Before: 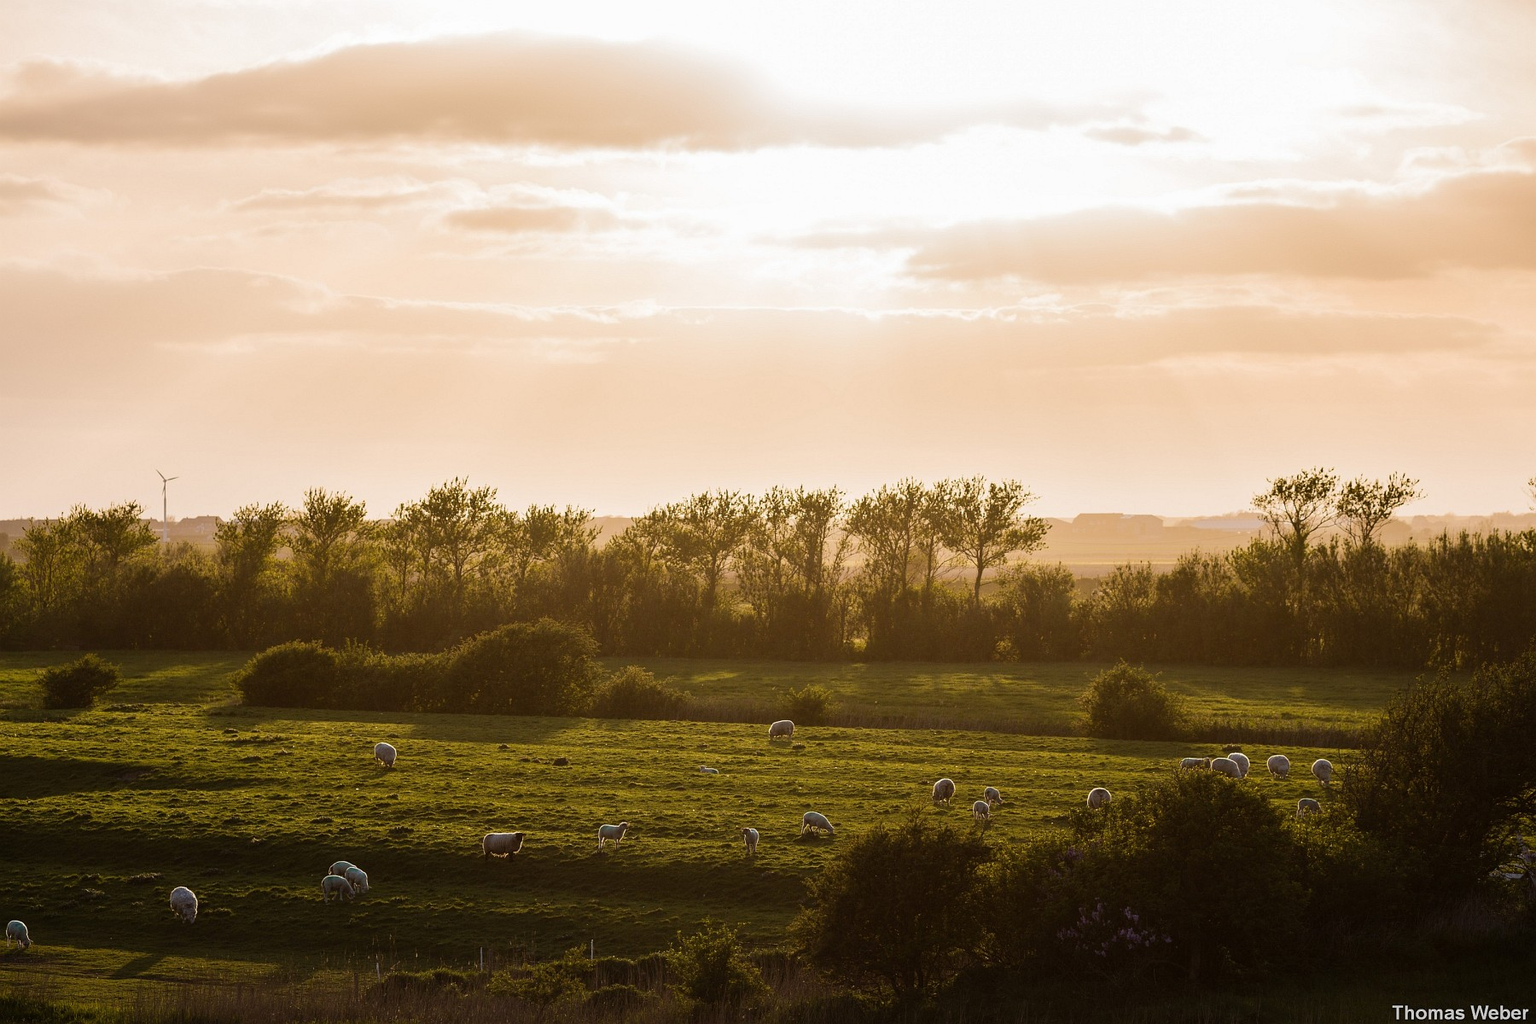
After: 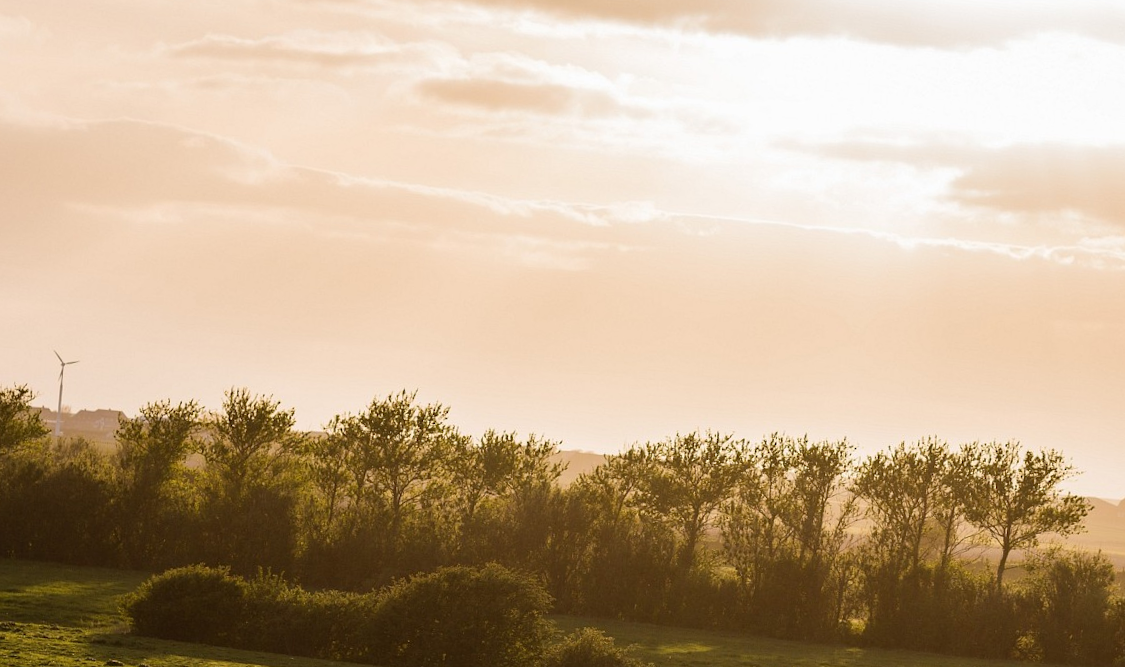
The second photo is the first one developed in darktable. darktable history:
crop and rotate: angle -4.97°, left 2.226%, top 6.725%, right 27.385%, bottom 30.654%
